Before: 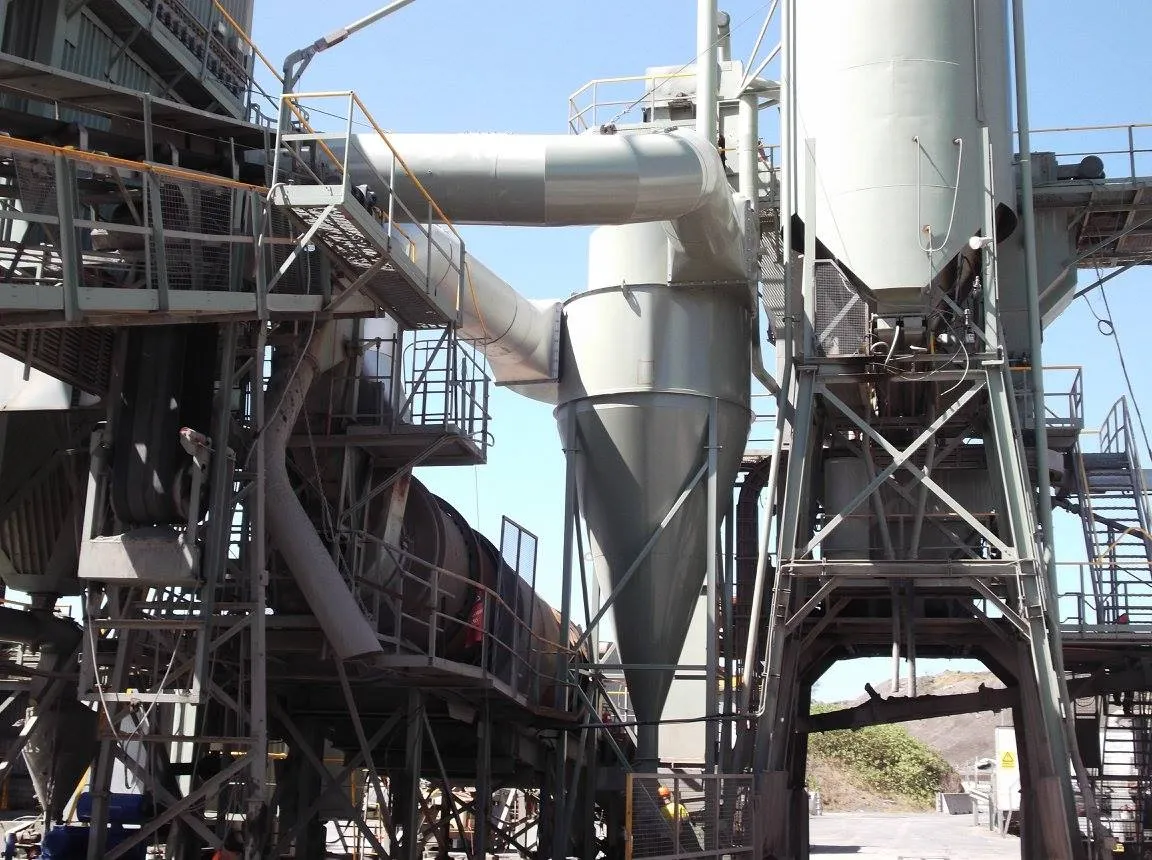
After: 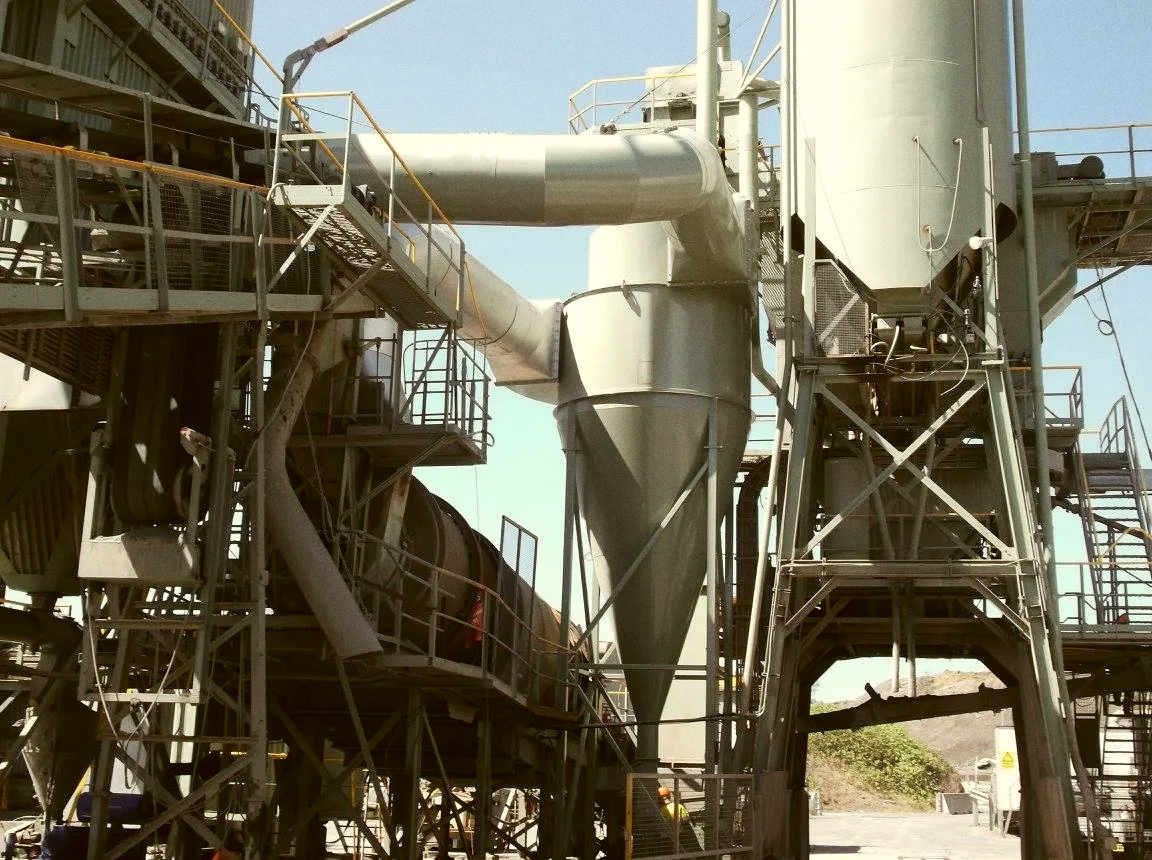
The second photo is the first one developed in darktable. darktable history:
color correction: highlights a* -1.43, highlights b* 10.12, shadows a* 0.395, shadows b* 19.35
grain: coarseness 0.47 ISO
